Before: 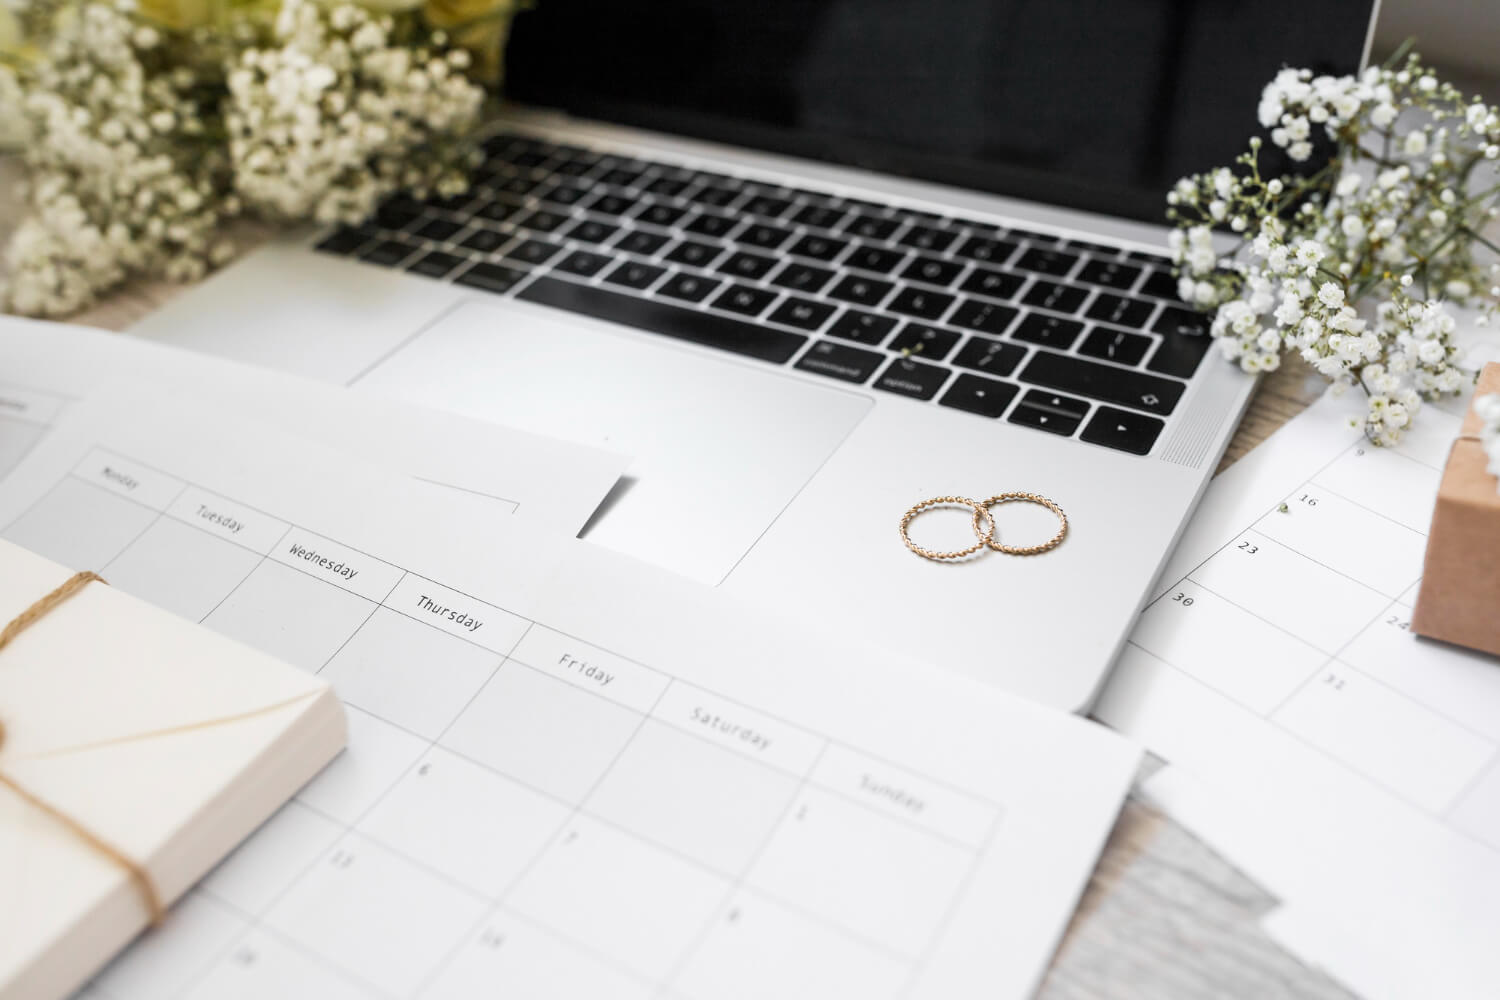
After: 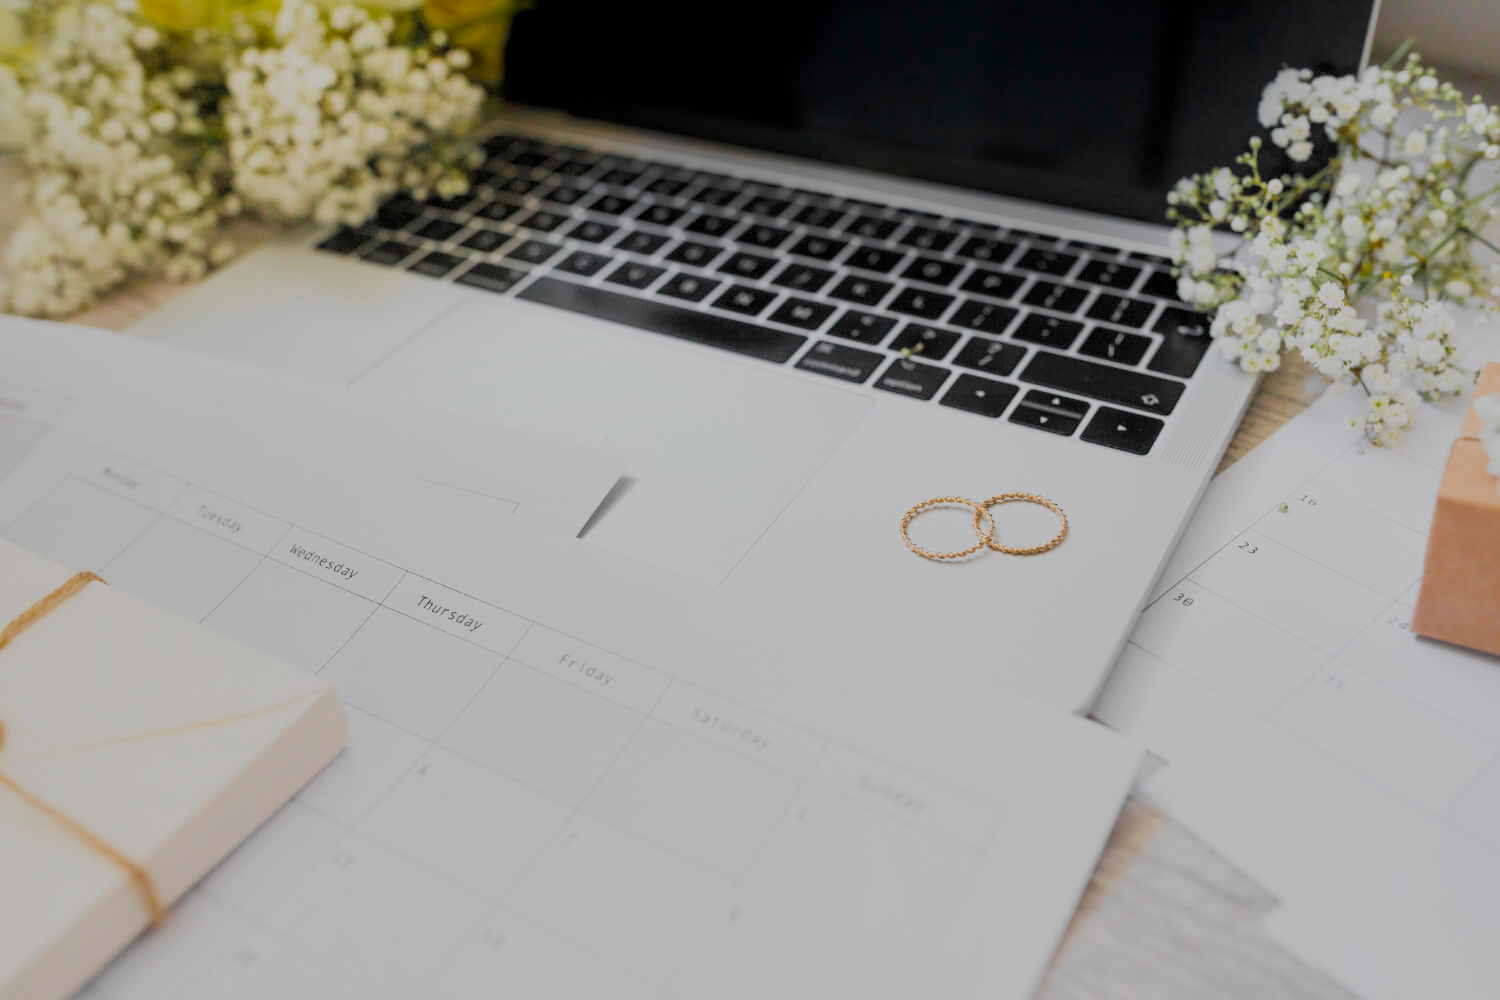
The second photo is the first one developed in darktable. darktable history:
shadows and highlights: shadows -88.03, highlights -35.45, shadows color adjustment 99.15%, highlights color adjustment 0%, soften with gaussian
exposure: black level correction 0, exposure 0.6 EV, compensate exposure bias true, compensate highlight preservation false
filmic rgb: white relative exposure 8 EV, threshold 3 EV, hardness 2.44, latitude 10.07%, contrast 0.72, highlights saturation mix 10%, shadows ↔ highlights balance 1.38%, color science v4 (2020), enable highlight reconstruction true
